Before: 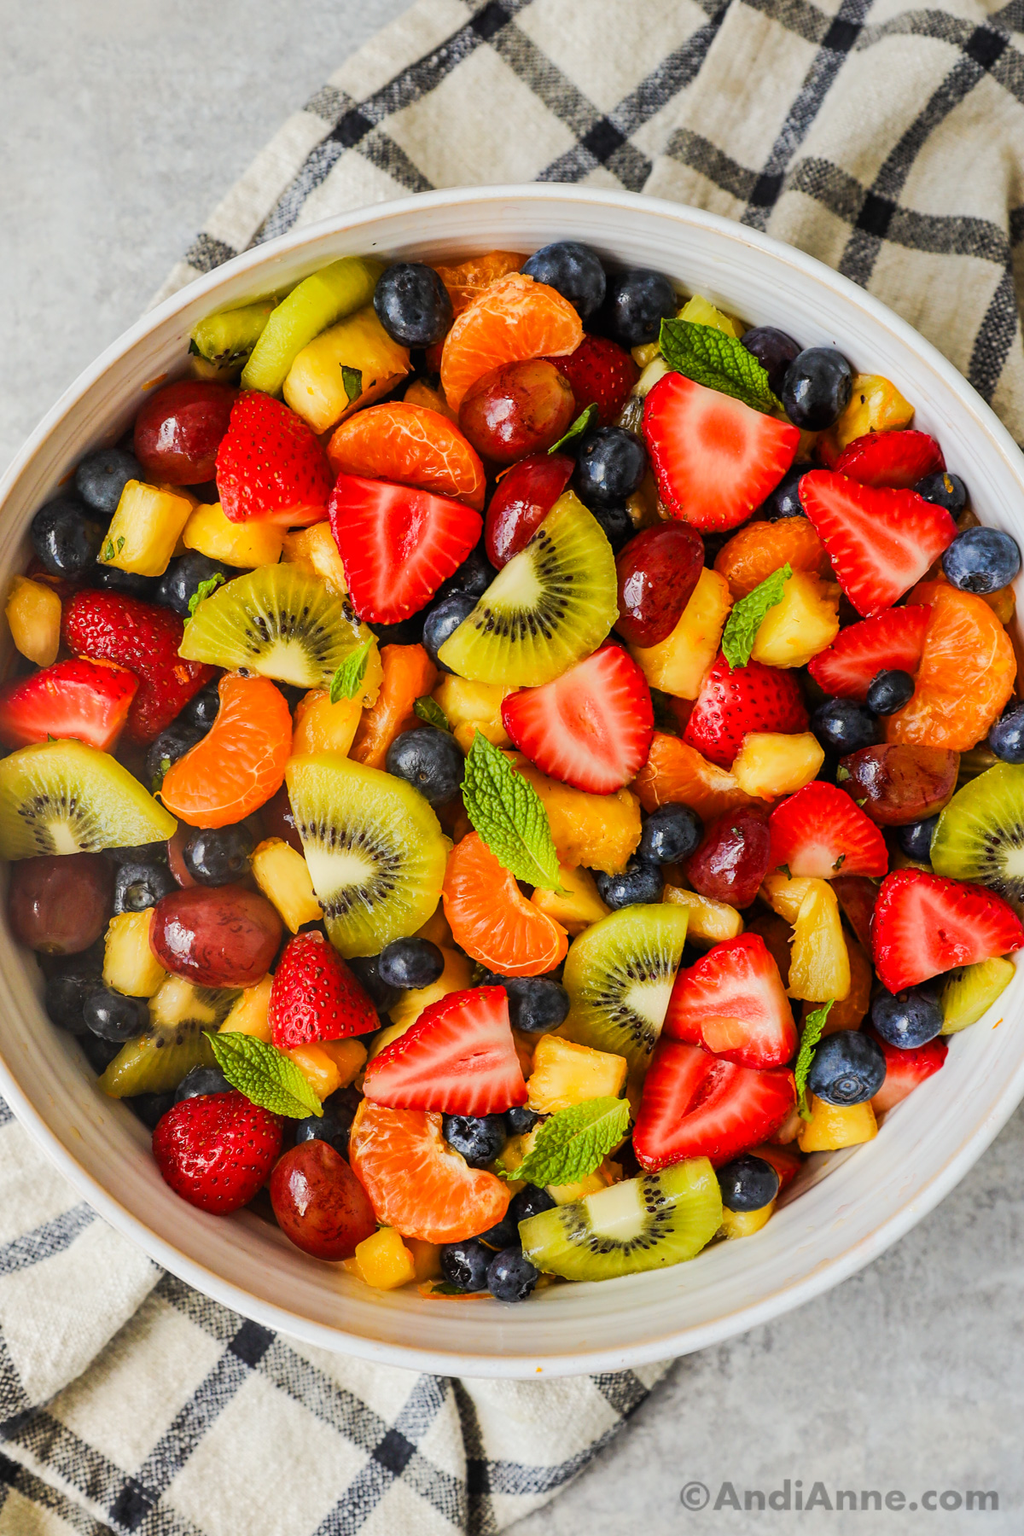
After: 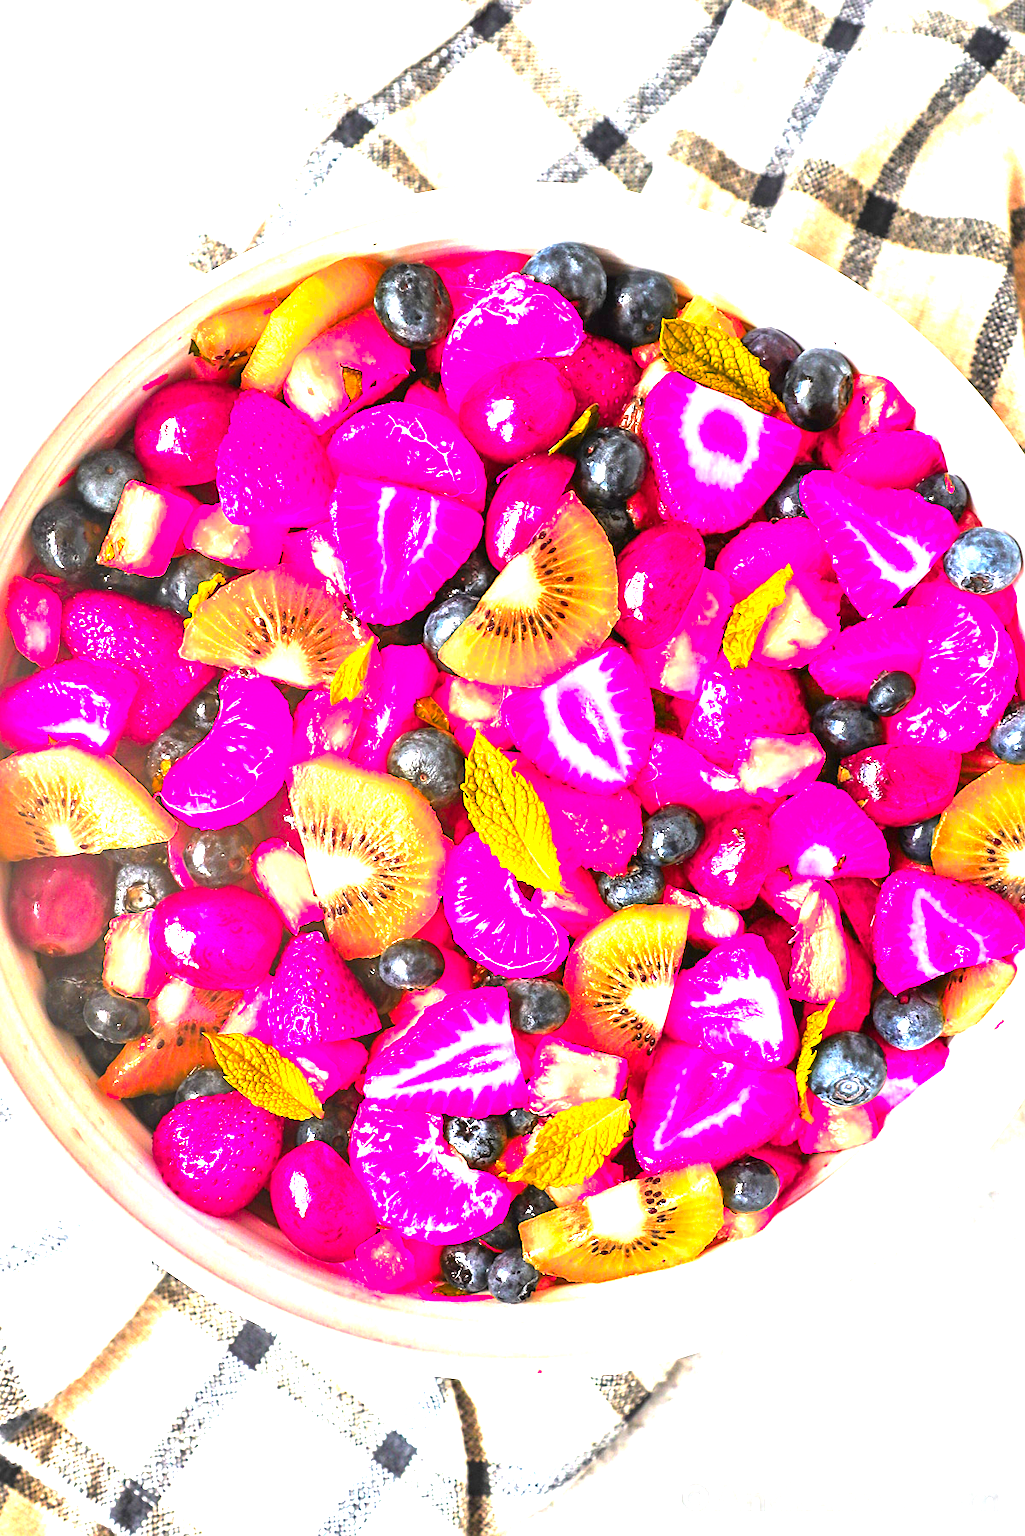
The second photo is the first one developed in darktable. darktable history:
color zones: curves: ch1 [(0.24, 0.634) (0.75, 0.5)]; ch2 [(0.253, 0.437) (0.745, 0.491)], mix 102.12%
exposure: black level correction 0, exposure 2.327 EV, compensate exposure bias true, compensate highlight preservation false
crop: bottom 0.071%
sharpen: amount 0.2
